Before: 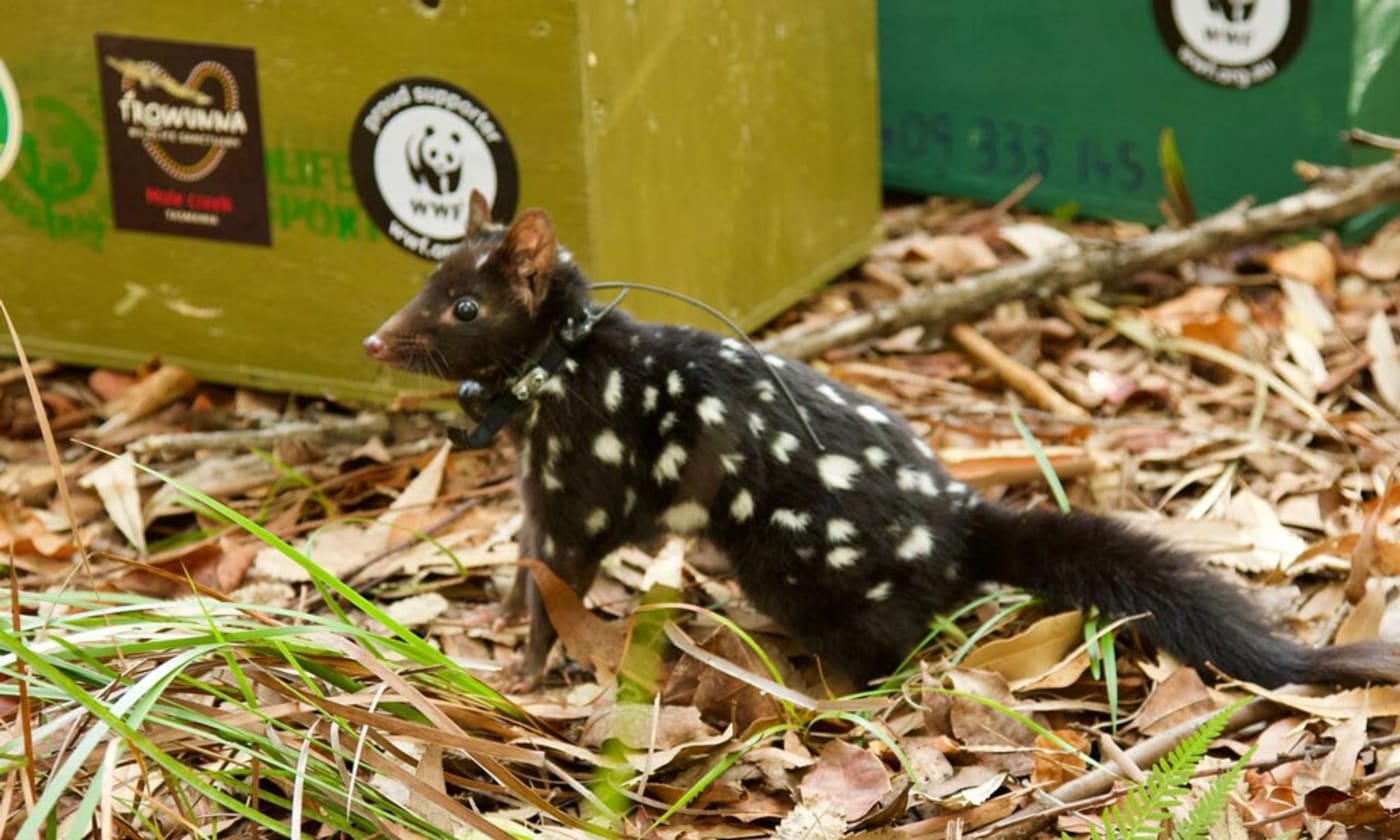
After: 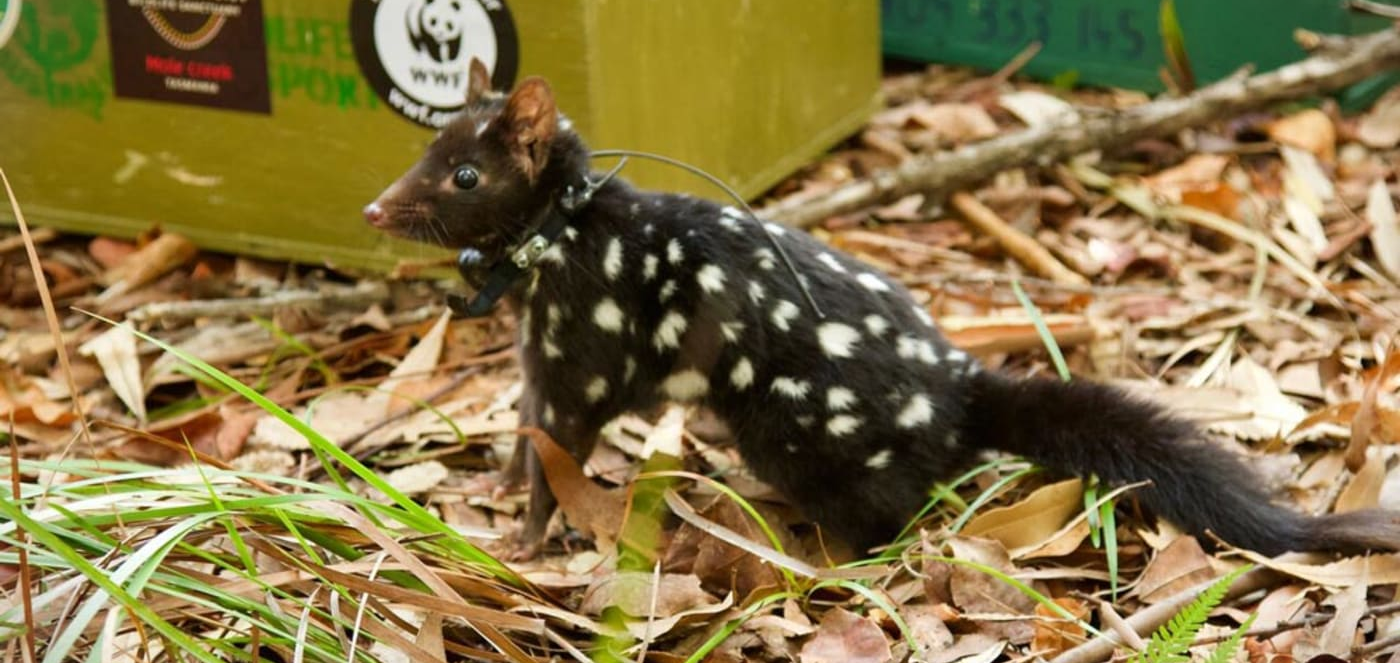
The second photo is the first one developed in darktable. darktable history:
crop and rotate: top 15.741%, bottom 5.316%
vignetting: fall-off start 100.09%, width/height ratio 1.325
